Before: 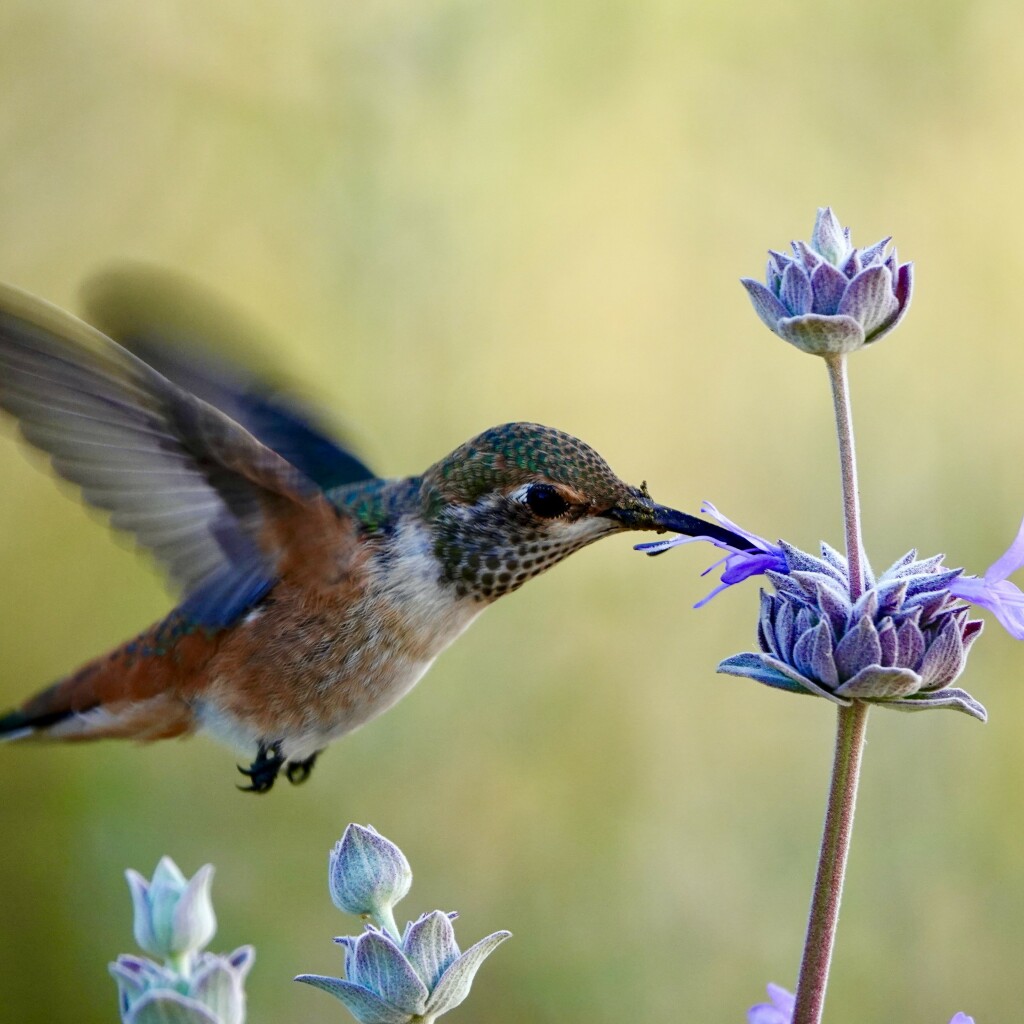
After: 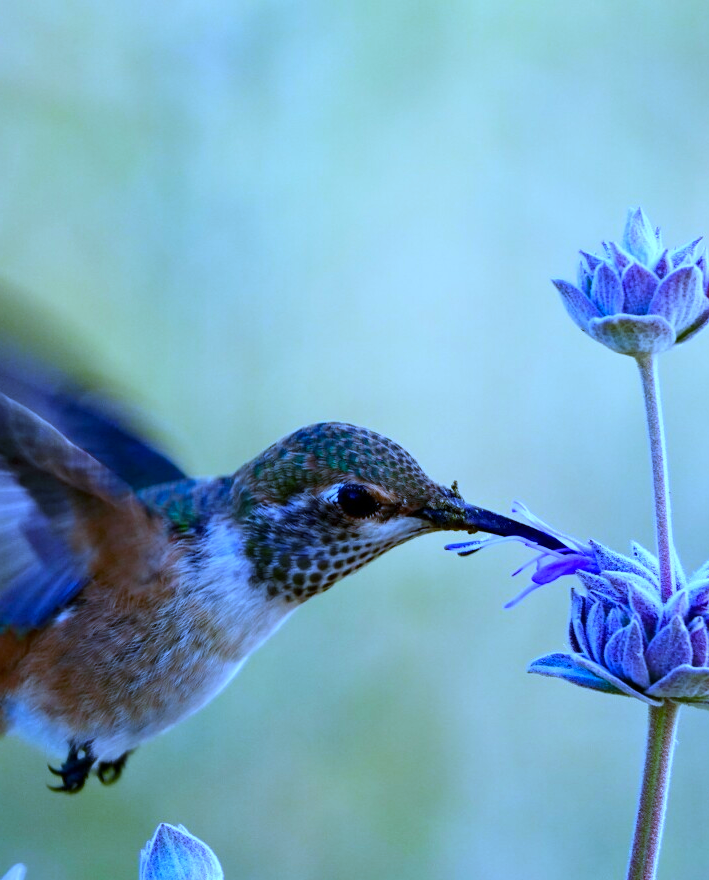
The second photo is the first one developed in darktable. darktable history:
exposure: compensate highlight preservation false
crop: left 18.479%, right 12.2%, bottom 13.971%
white balance: red 0.766, blue 1.537
